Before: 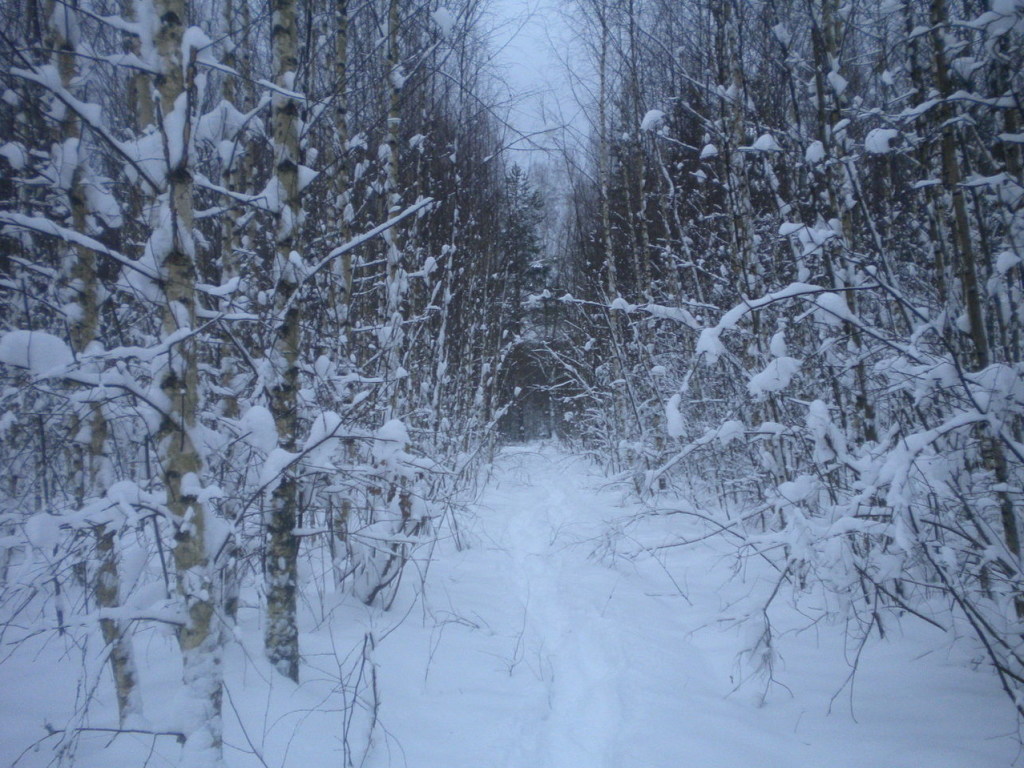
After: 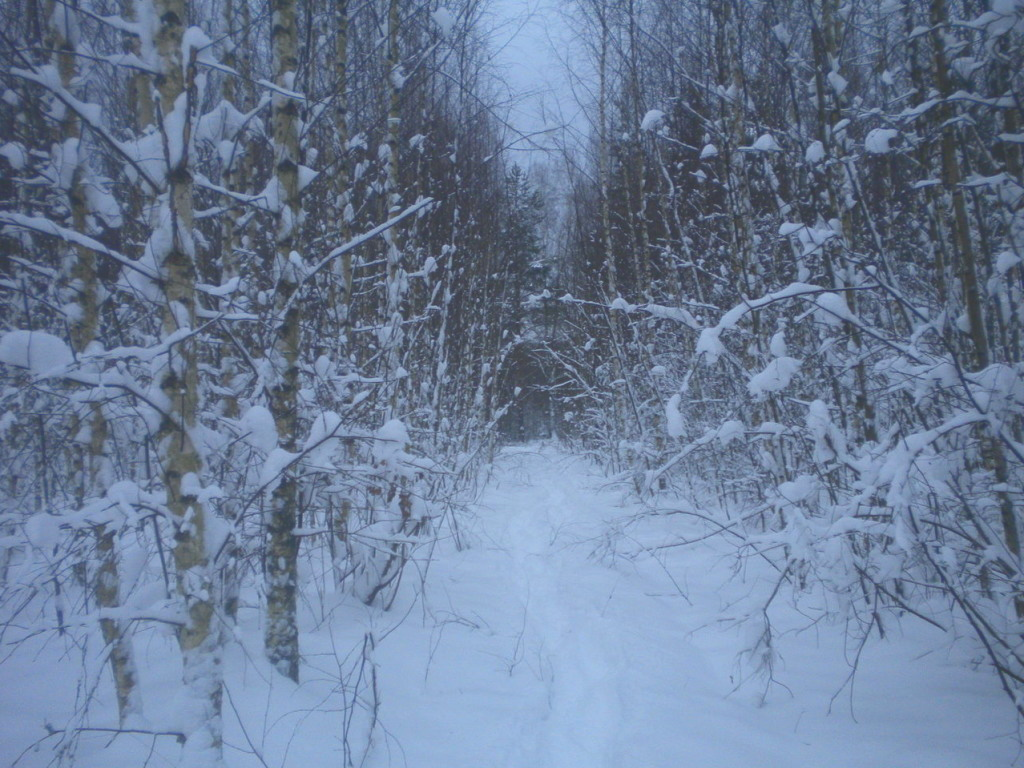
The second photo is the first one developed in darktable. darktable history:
vibrance: vibrance 78%
tone curve: curves: ch0 [(0, 0.211) (0.15, 0.25) (1, 0.953)], color space Lab, independent channels, preserve colors none
